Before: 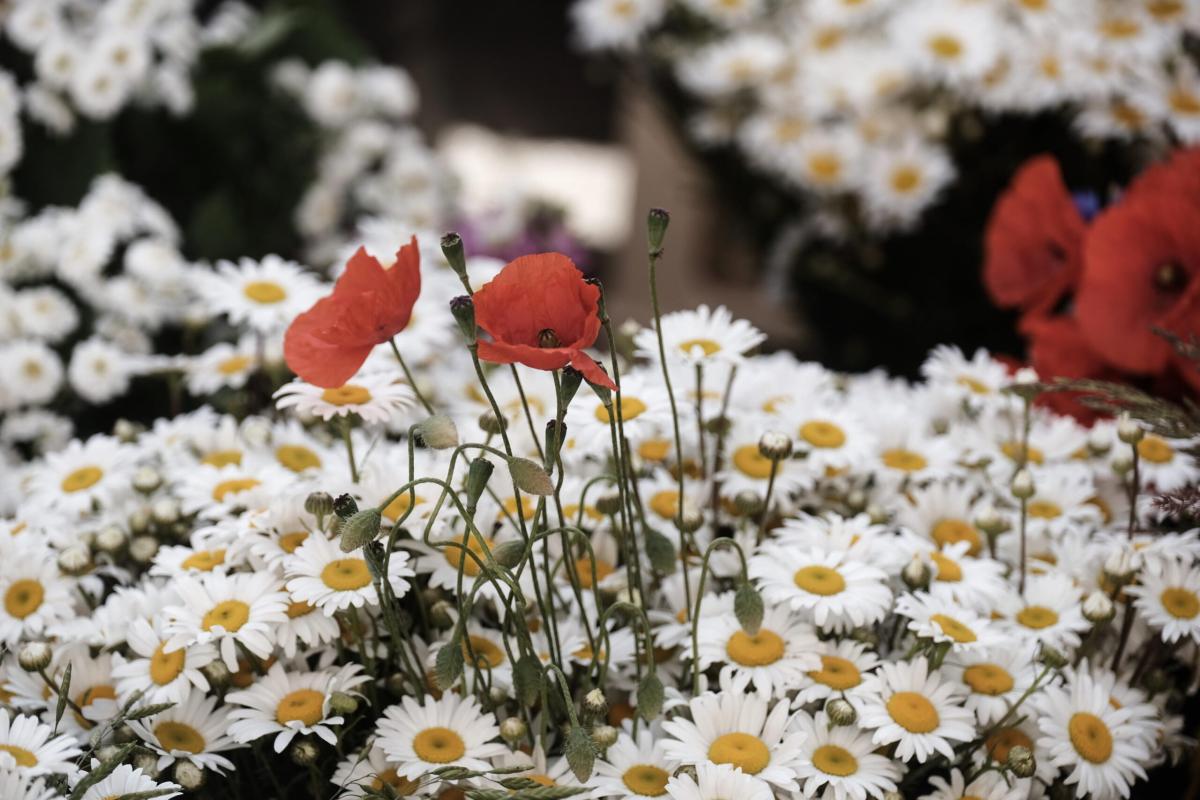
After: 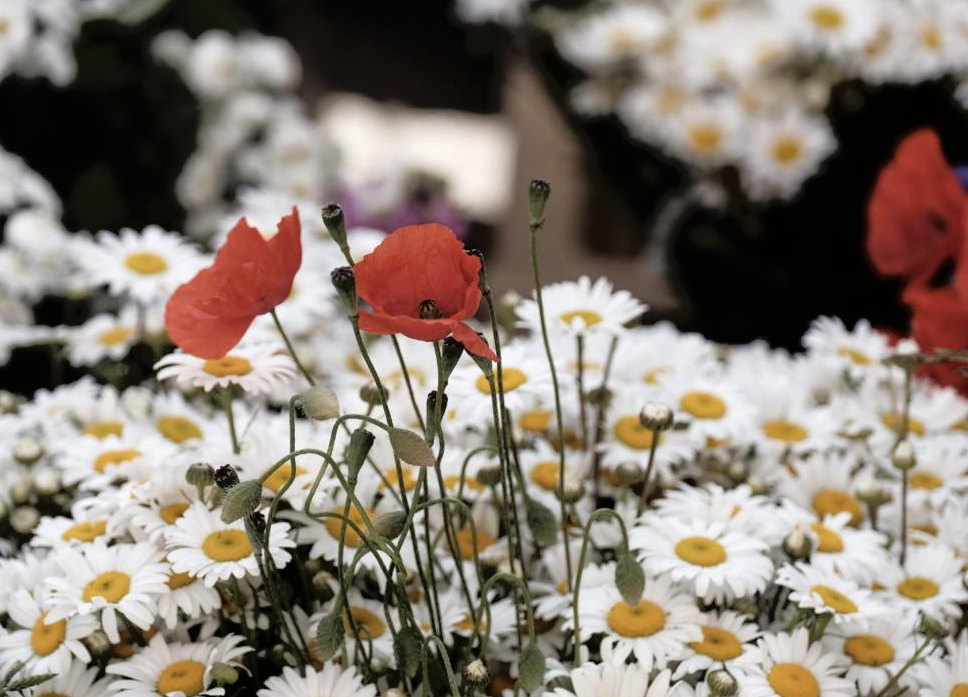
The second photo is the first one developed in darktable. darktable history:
tone equalizer: -8 EV -1.87 EV, -7 EV -1.14 EV, -6 EV -1.59 EV, smoothing diameter 2.08%, edges refinement/feathering 16.46, mask exposure compensation -1.57 EV, filter diffusion 5
crop: left 9.973%, top 3.632%, right 9.298%, bottom 9.169%
